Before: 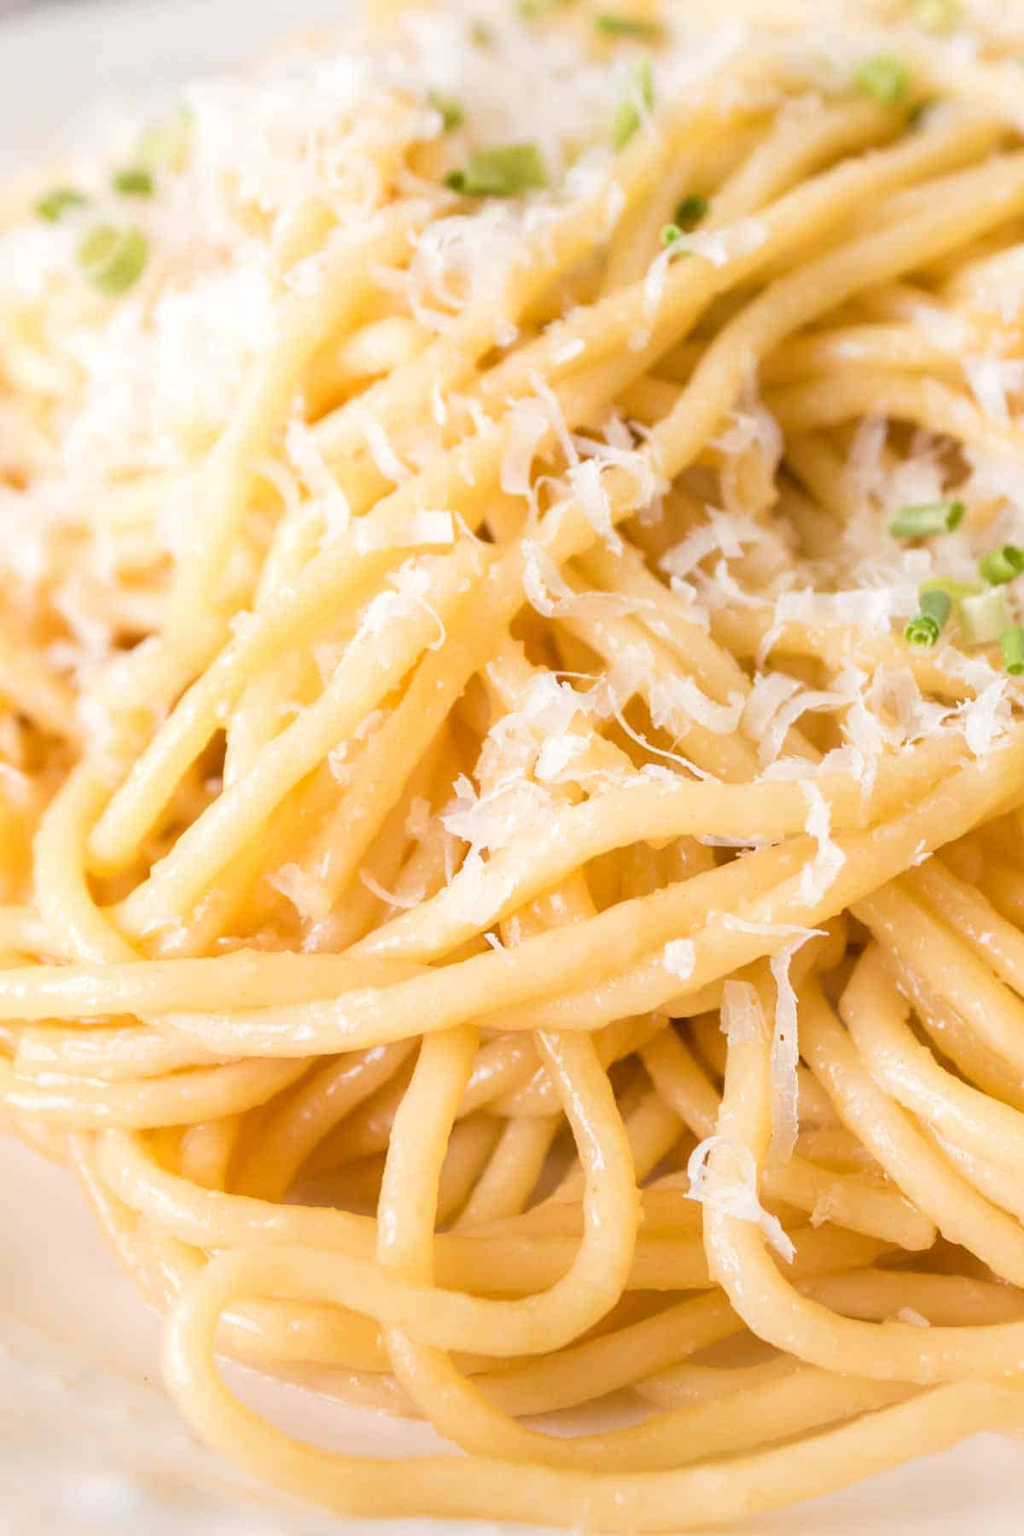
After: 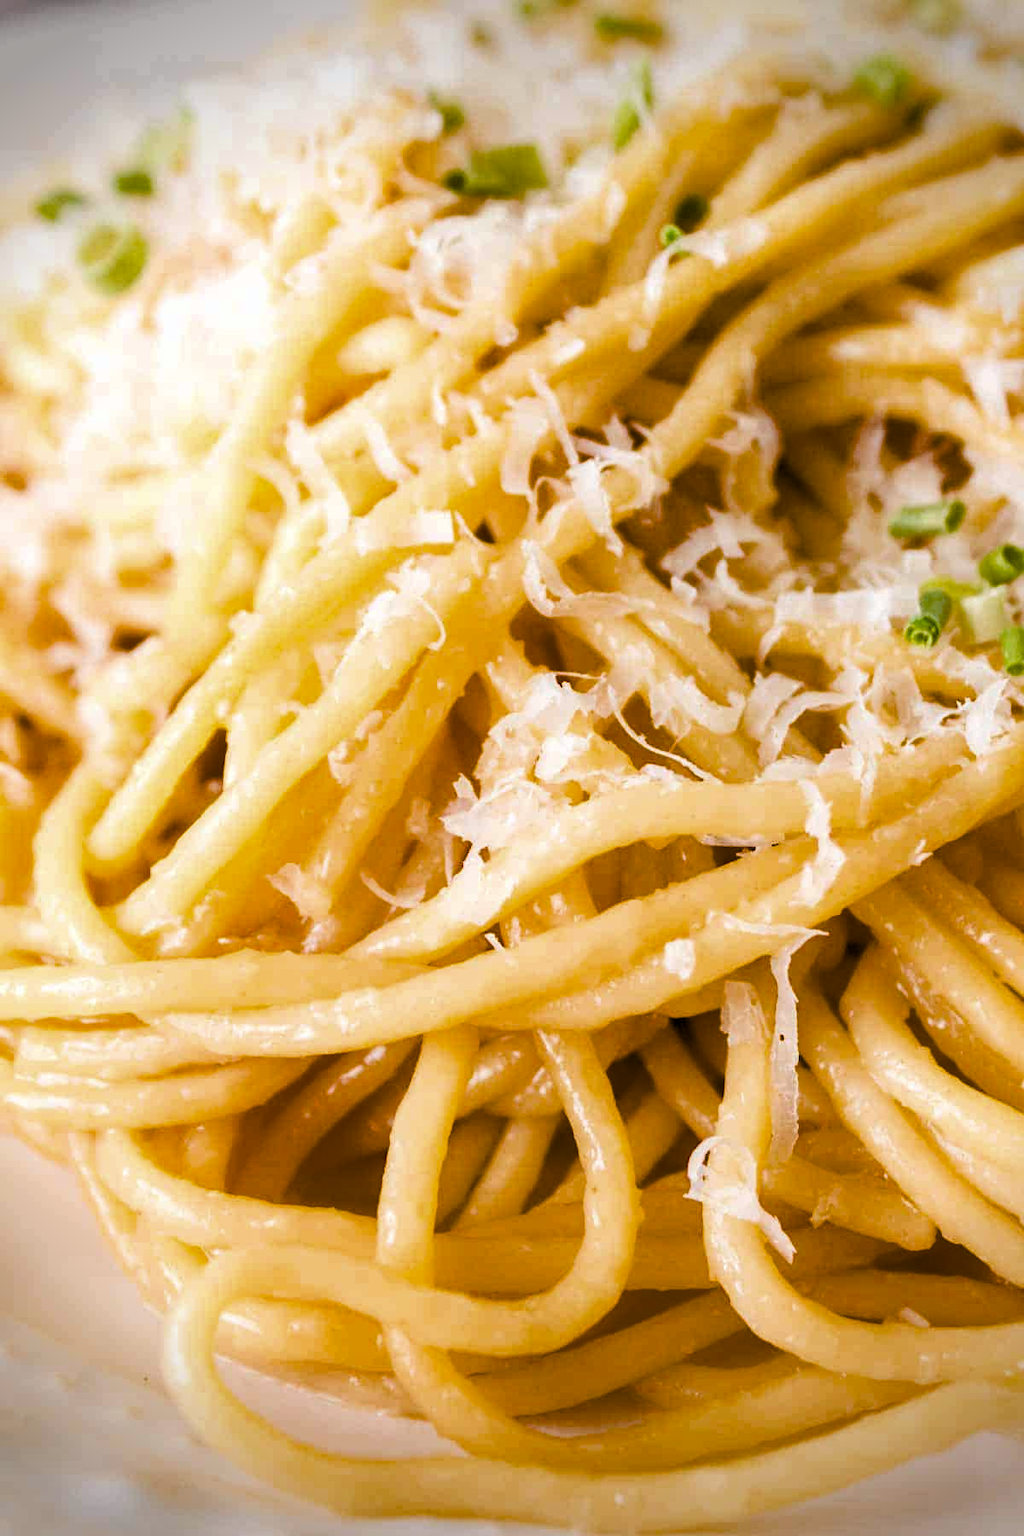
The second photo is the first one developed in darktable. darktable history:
color balance rgb: global offset › hue 169.52°, perceptual saturation grading › global saturation 27.819%, perceptual saturation grading › highlights -25.254%, perceptual saturation grading › mid-tones 25.598%, perceptual saturation grading › shadows 49.836%, global vibrance 16.78%, saturation formula JzAzBz (2021)
haze removal: compatibility mode true, adaptive false
levels: white 99.93%, levels [0.116, 0.574, 1]
vignetting: fall-off radius 31.02%, saturation -0.017
